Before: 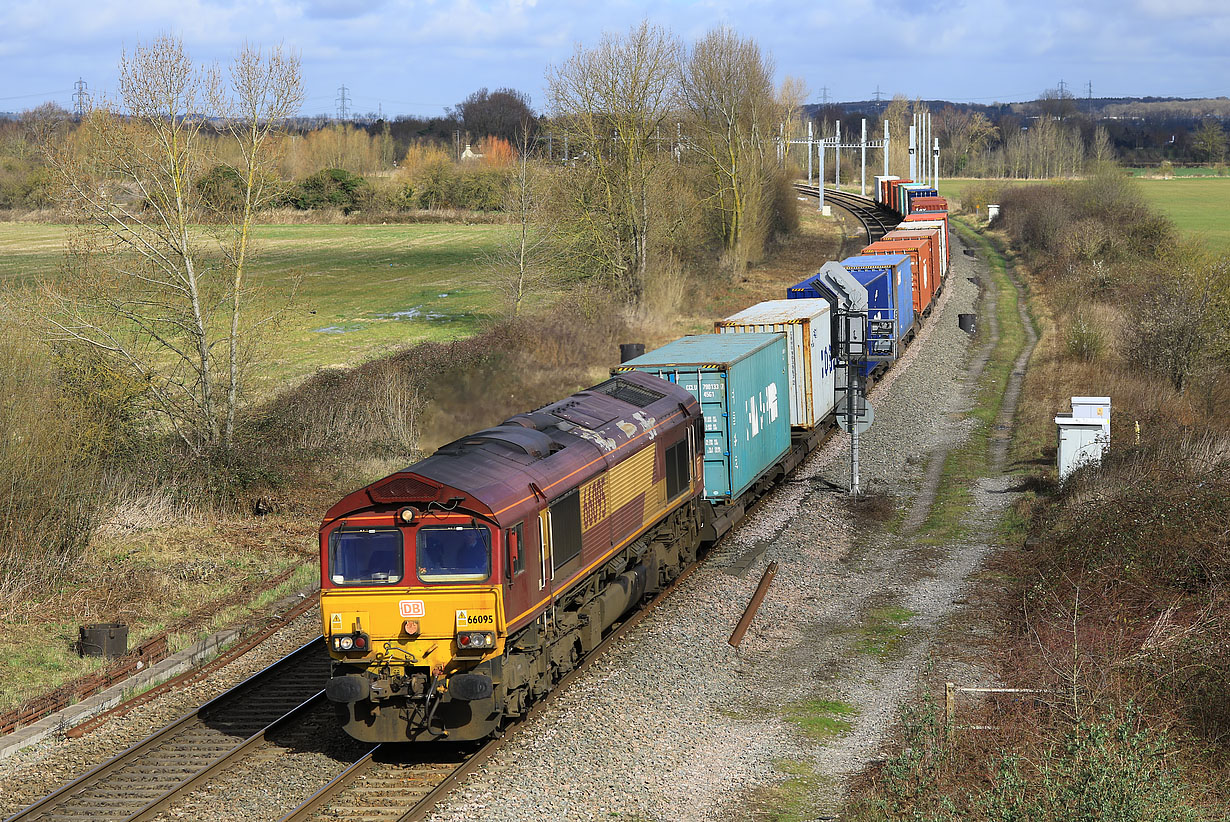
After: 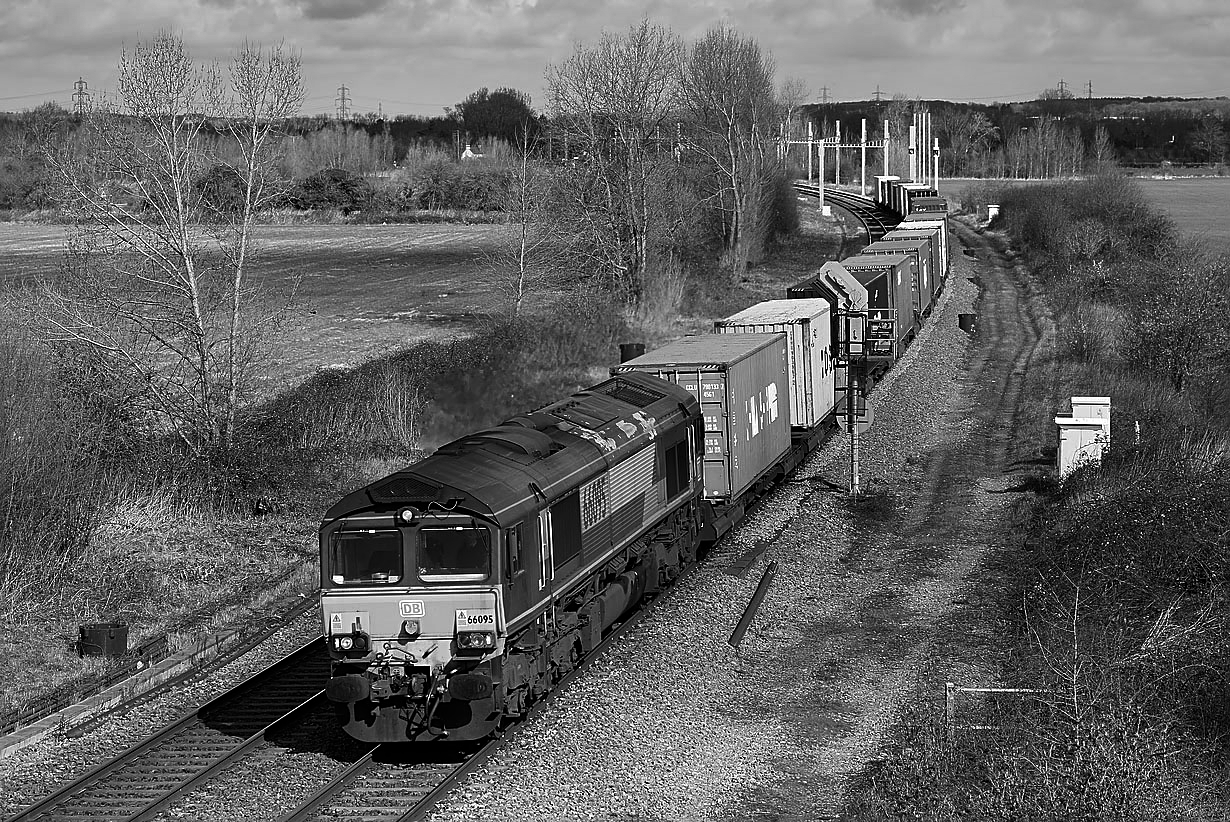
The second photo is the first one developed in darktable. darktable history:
sharpen: on, module defaults
monochrome: on, module defaults
exposure: exposure 0.02 EV, compensate highlight preservation false
white balance: red 0.982, blue 1.018
contrast brightness saturation: brightness -0.25, saturation 0.2
shadows and highlights: shadows 20.91, highlights -82.73, soften with gaussian
